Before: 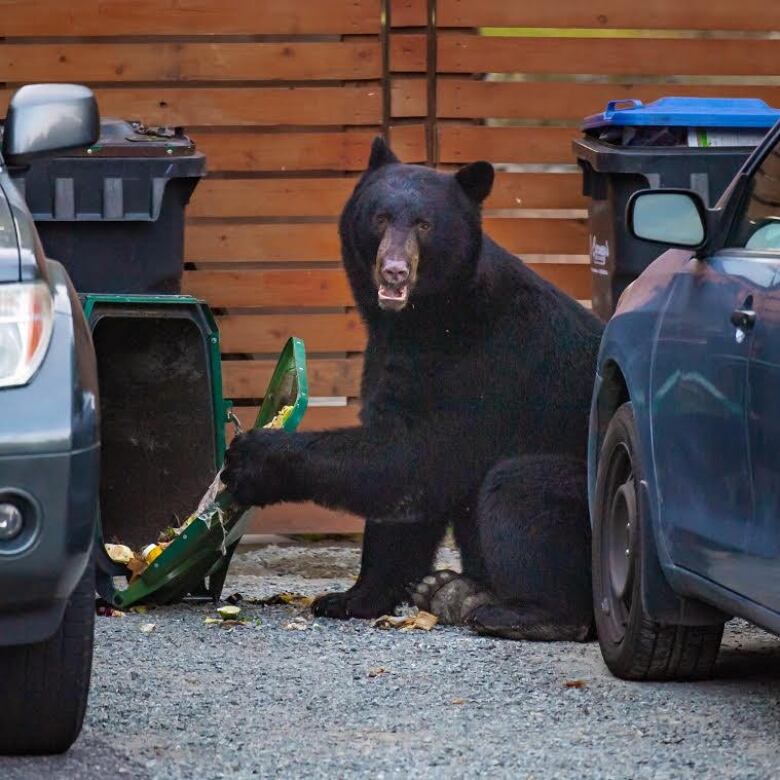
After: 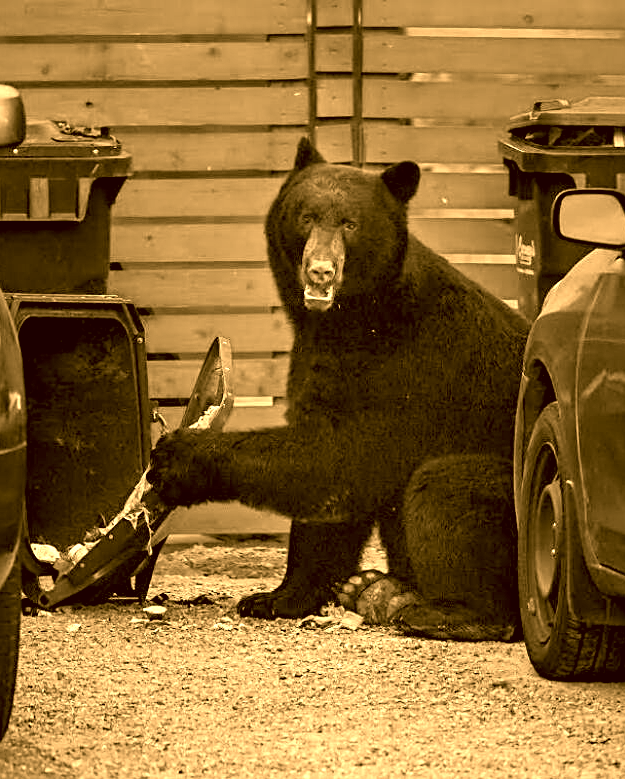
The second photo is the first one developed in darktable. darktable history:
rgb levels: levels [[0.01, 0.419, 0.839], [0, 0.5, 1], [0, 0.5, 1]]
contrast brightness saturation: contrast 0.07
exposure: black level correction 0, exposure 0.7 EV, compensate exposure bias true, compensate highlight preservation false
crop and rotate: left 9.597%, right 10.195%
color correction: highlights a* 10.44, highlights b* 30.04, shadows a* 2.73, shadows b* 17.51, saturation 1.72
color calibration: output gray [0.714, 0.278, 0, 0], illuminant same as pipeline (D50), adaptation none (bypass)
sharpen: on, module defaults
color balance rgb: perceptual saturation grading › global saturation 25%, global vibrance 20%
